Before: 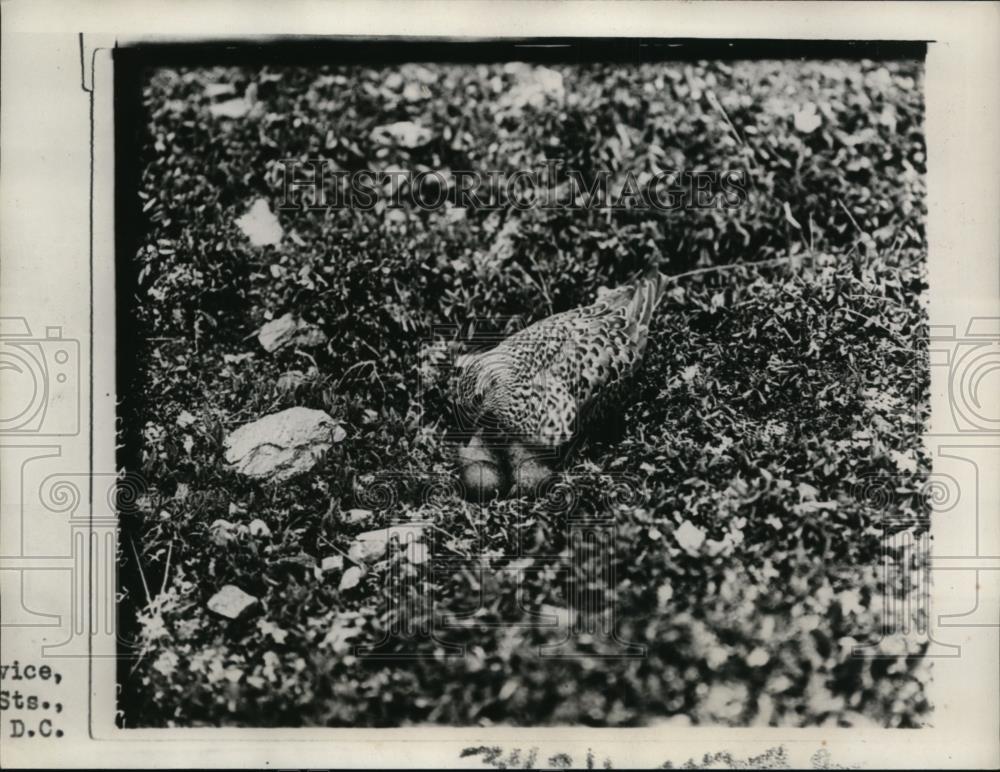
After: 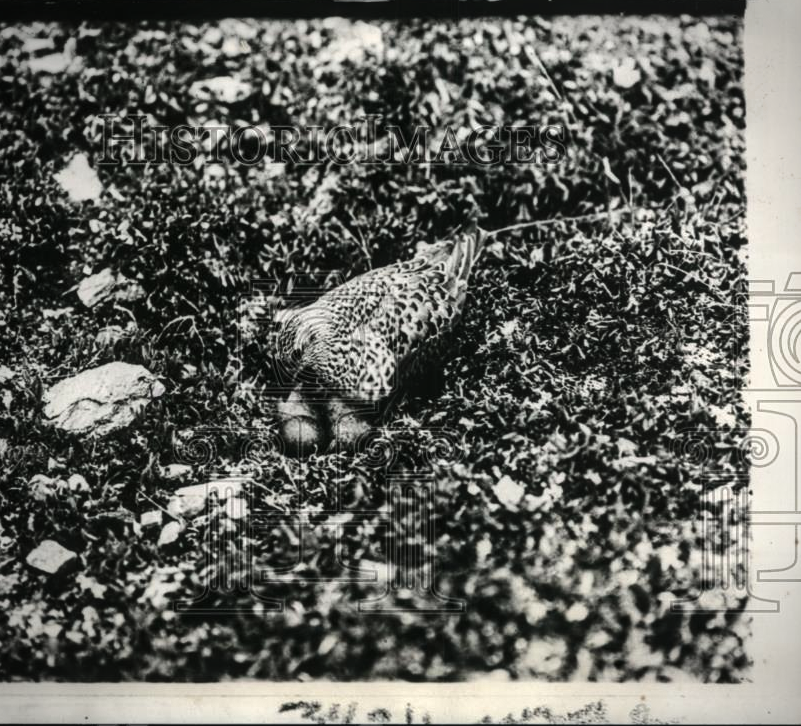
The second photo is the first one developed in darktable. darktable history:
tone equalizer: -8 EV -0.72 EV, -7 EV -0.711 EV, -6 EV -0.638 EV, -5 EV -0.387 EV, -3 EV 0.378 EV, -2 EV 0.6 EV, -1 EV 0.698 EV, +0 EV 0.749 EV, edges refinement/feathering 500, mask exposure compensation -1.57 EV, preserve details no
shadows and highlights: low approximation 0.01, soften with gaussian
crop and rotate: left 18.175%, top 5.859%, right 1.703%
vignetting: center (-0.013, 0)
local contrast: on, module defaults
